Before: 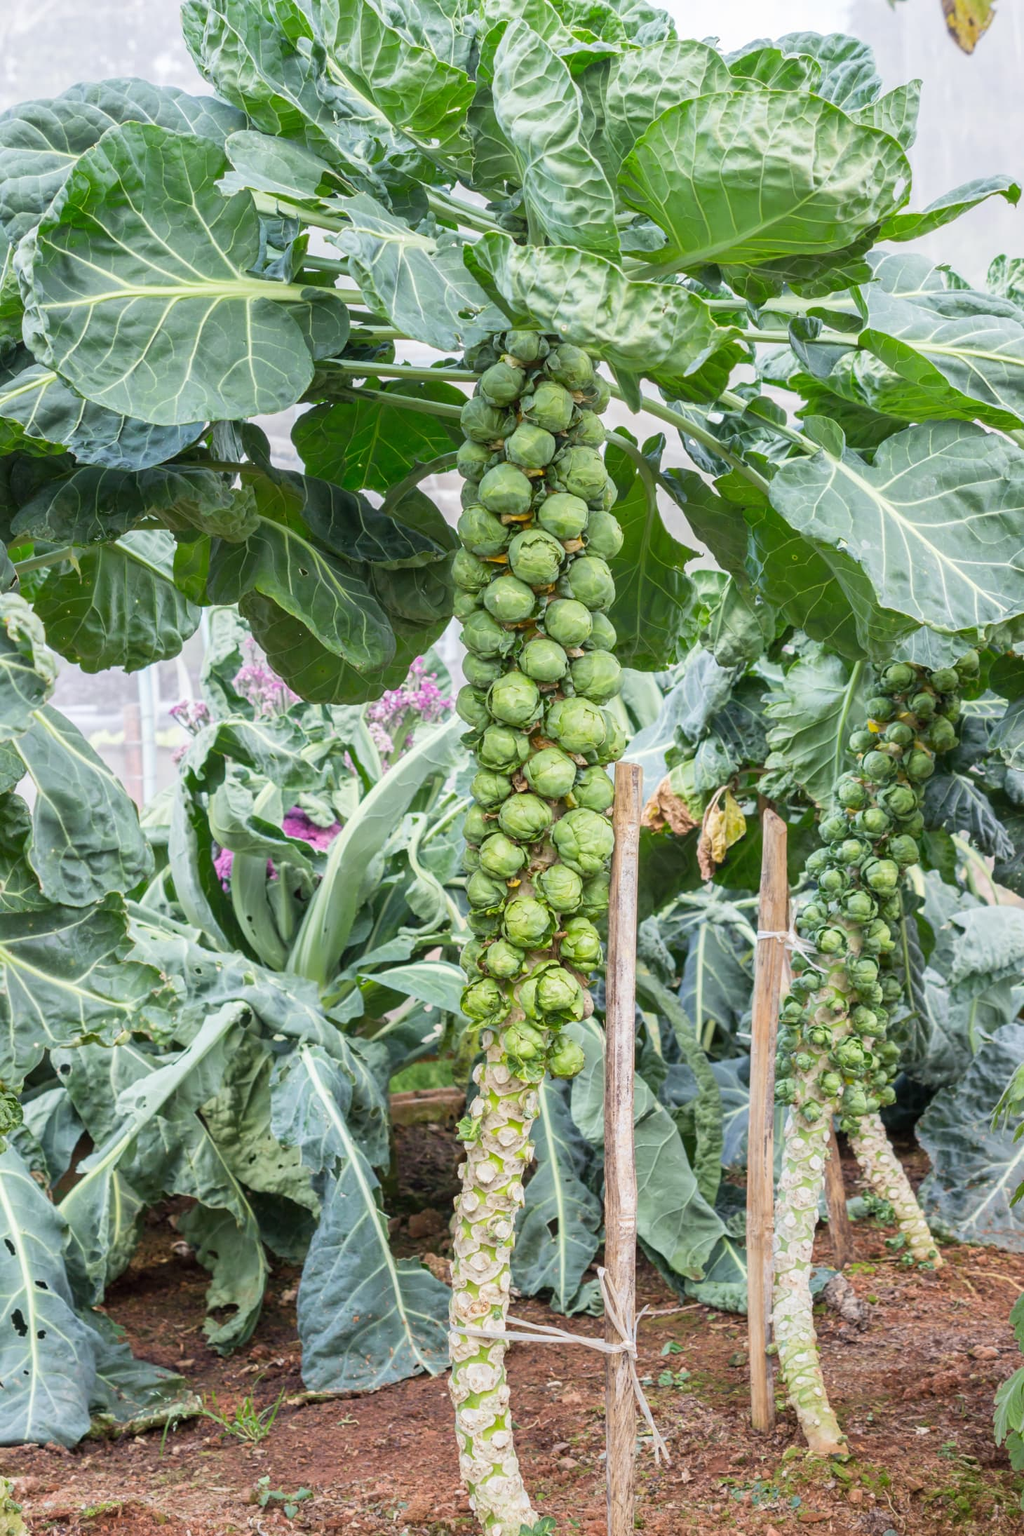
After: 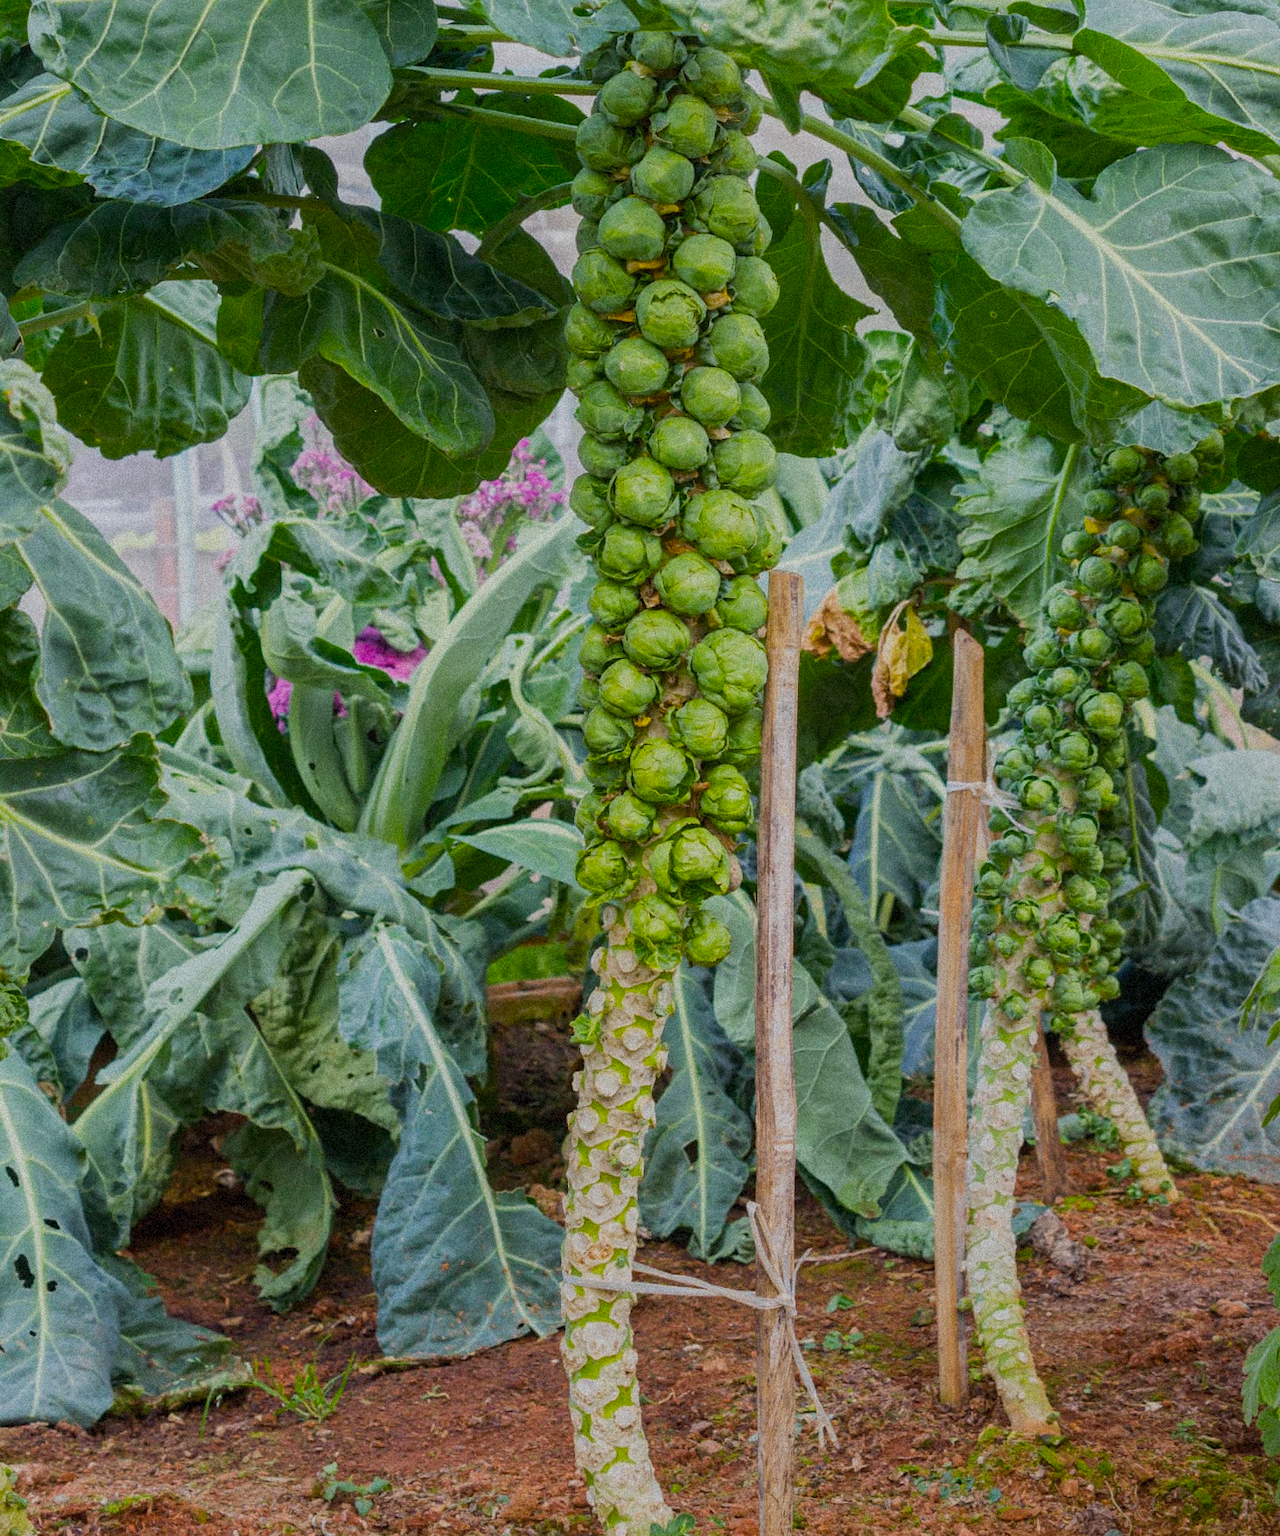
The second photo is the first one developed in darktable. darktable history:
crop and rotate: top 19.998%
exposure: black level correction 0, exposure -0.766 EV, compensate highlight preservation false
color balance rgb: linear chroma grading › global chroma 15%, perceptual saturation grading › global saturation 30%
grain: strength 35%, mid-tones bias 0%
